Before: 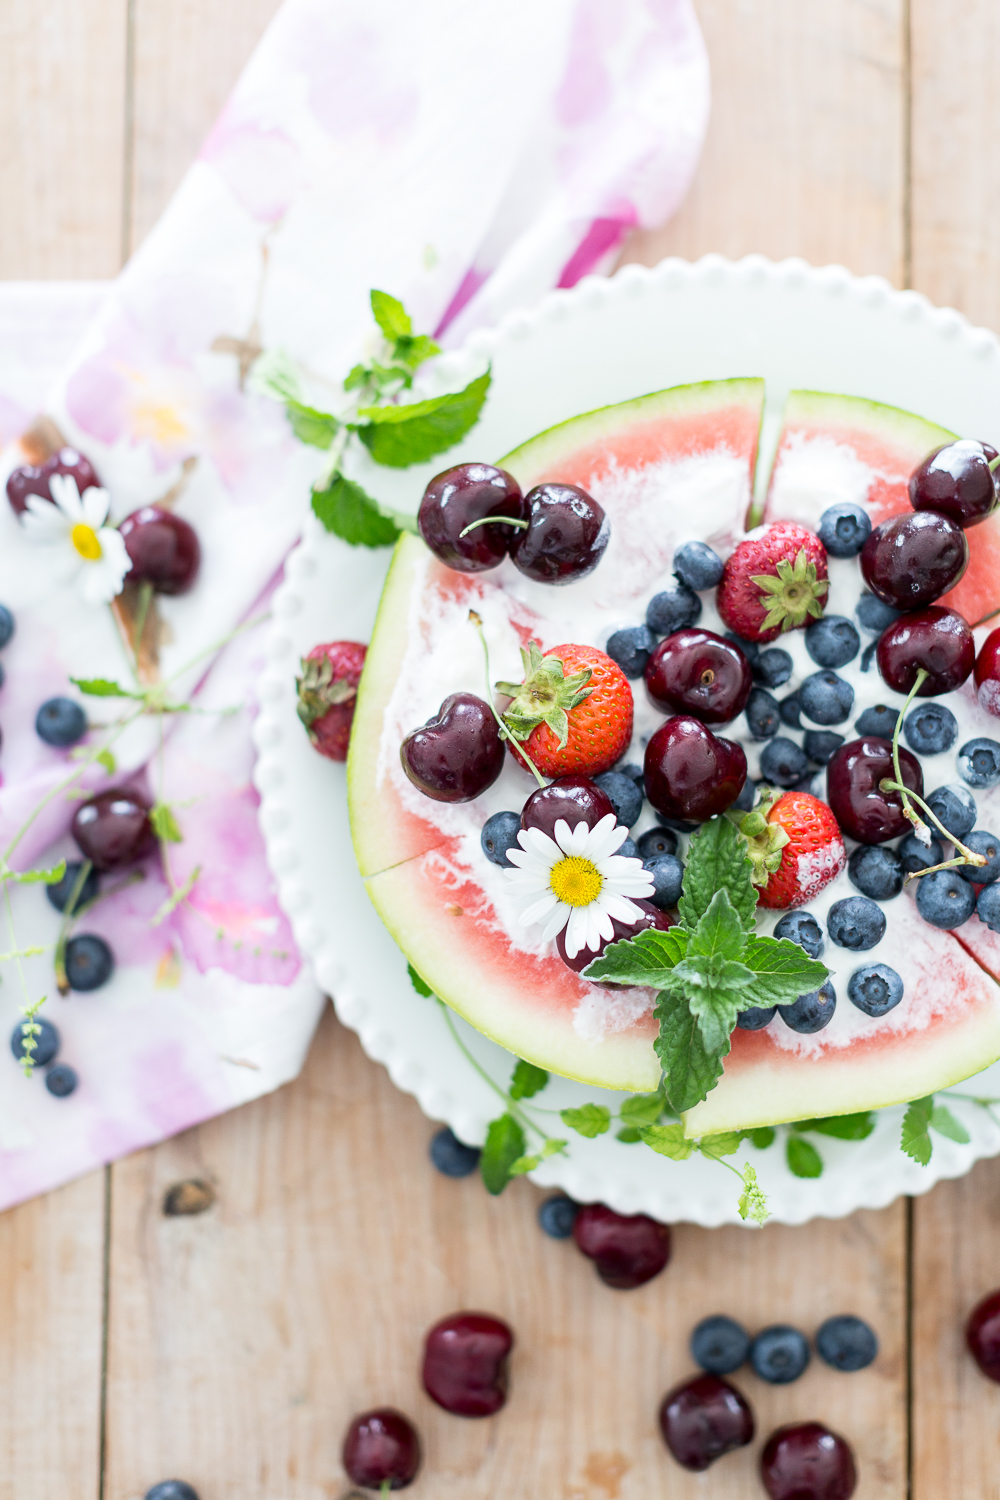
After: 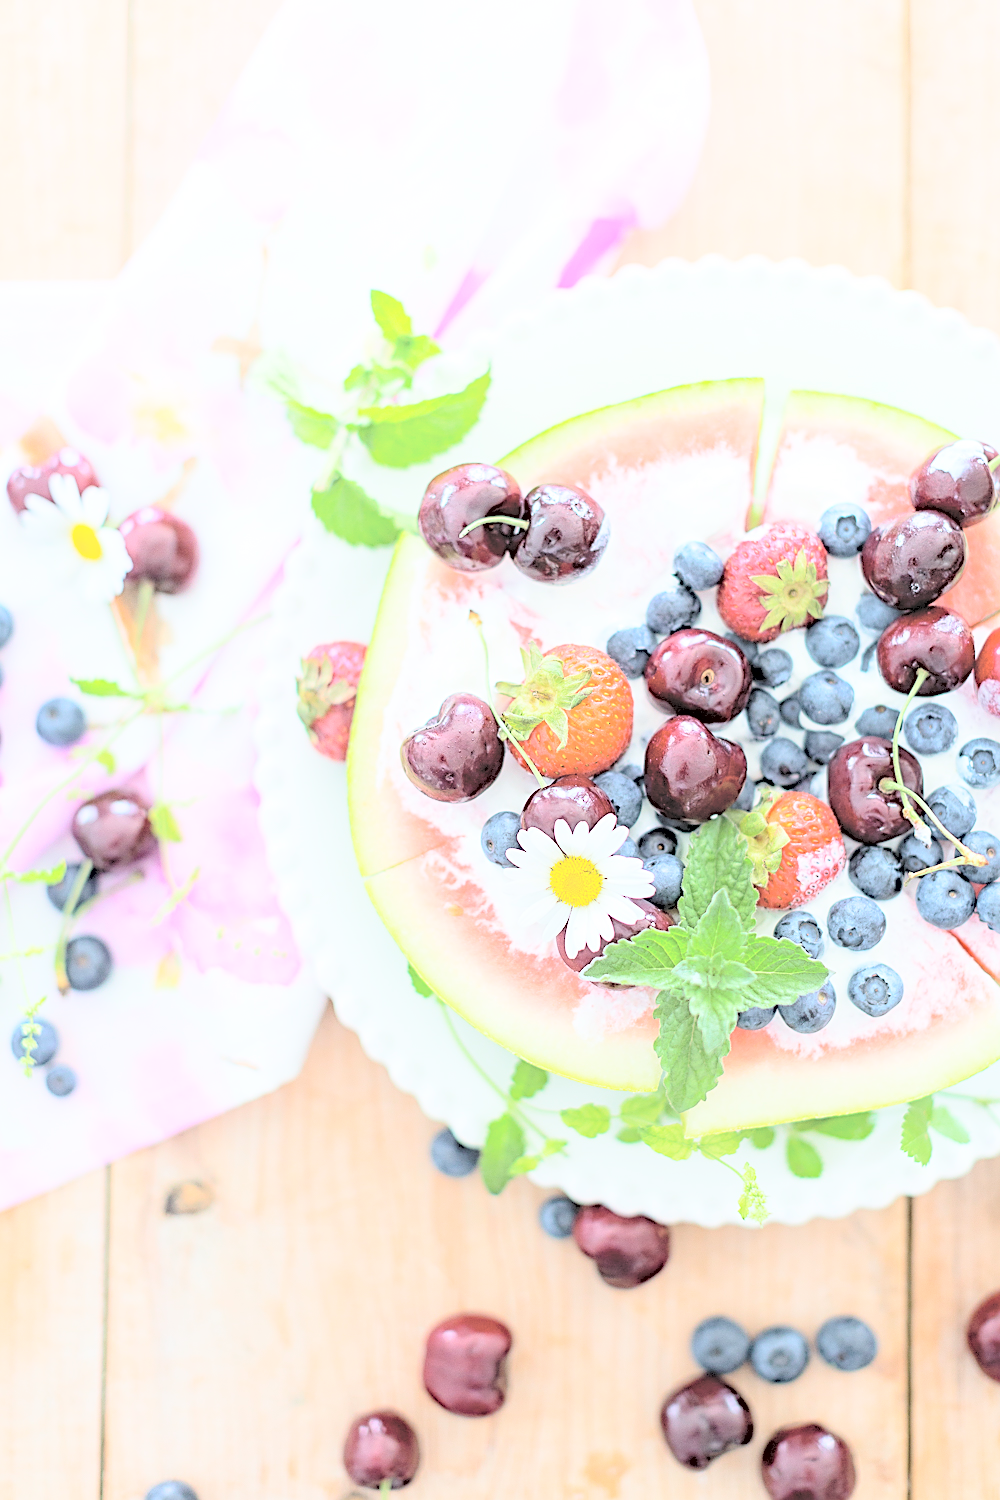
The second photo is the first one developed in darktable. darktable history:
shadows and highlights: shadows -1.11, highlights 38.48
contrast brightness saturation: brightness 0.993
haze removal: compatibility mode true, adaptive false
sharpen: on, module defaults
